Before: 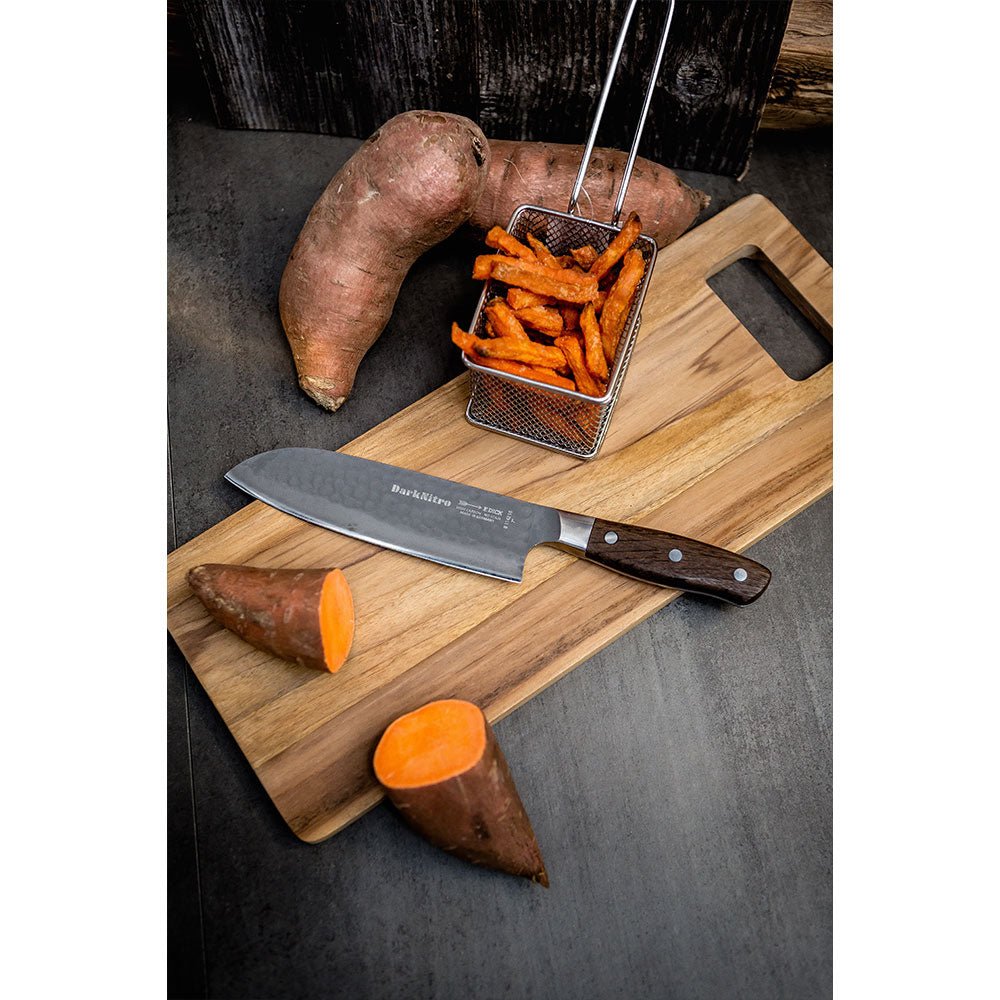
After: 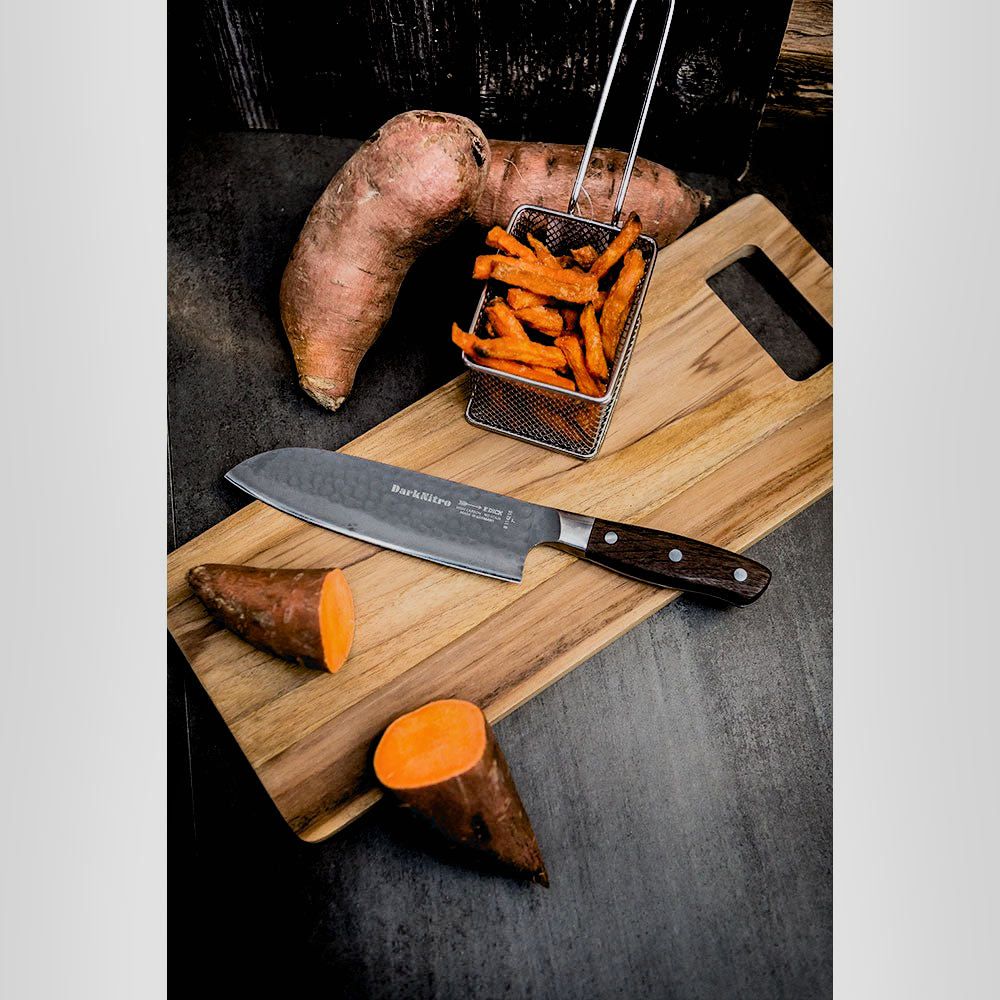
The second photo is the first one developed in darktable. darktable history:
shadows and highlights: low approximation 0.01, soften with gaussian
exposure: black level correction 0.016, exposure -0.009 EV, compensate highlight preservation false
filmic rgb: black relative exposure -7.5 EV, white relative exposure 5 EV, hardness 3.31, contrast 1.3, contrast in shadows safe
